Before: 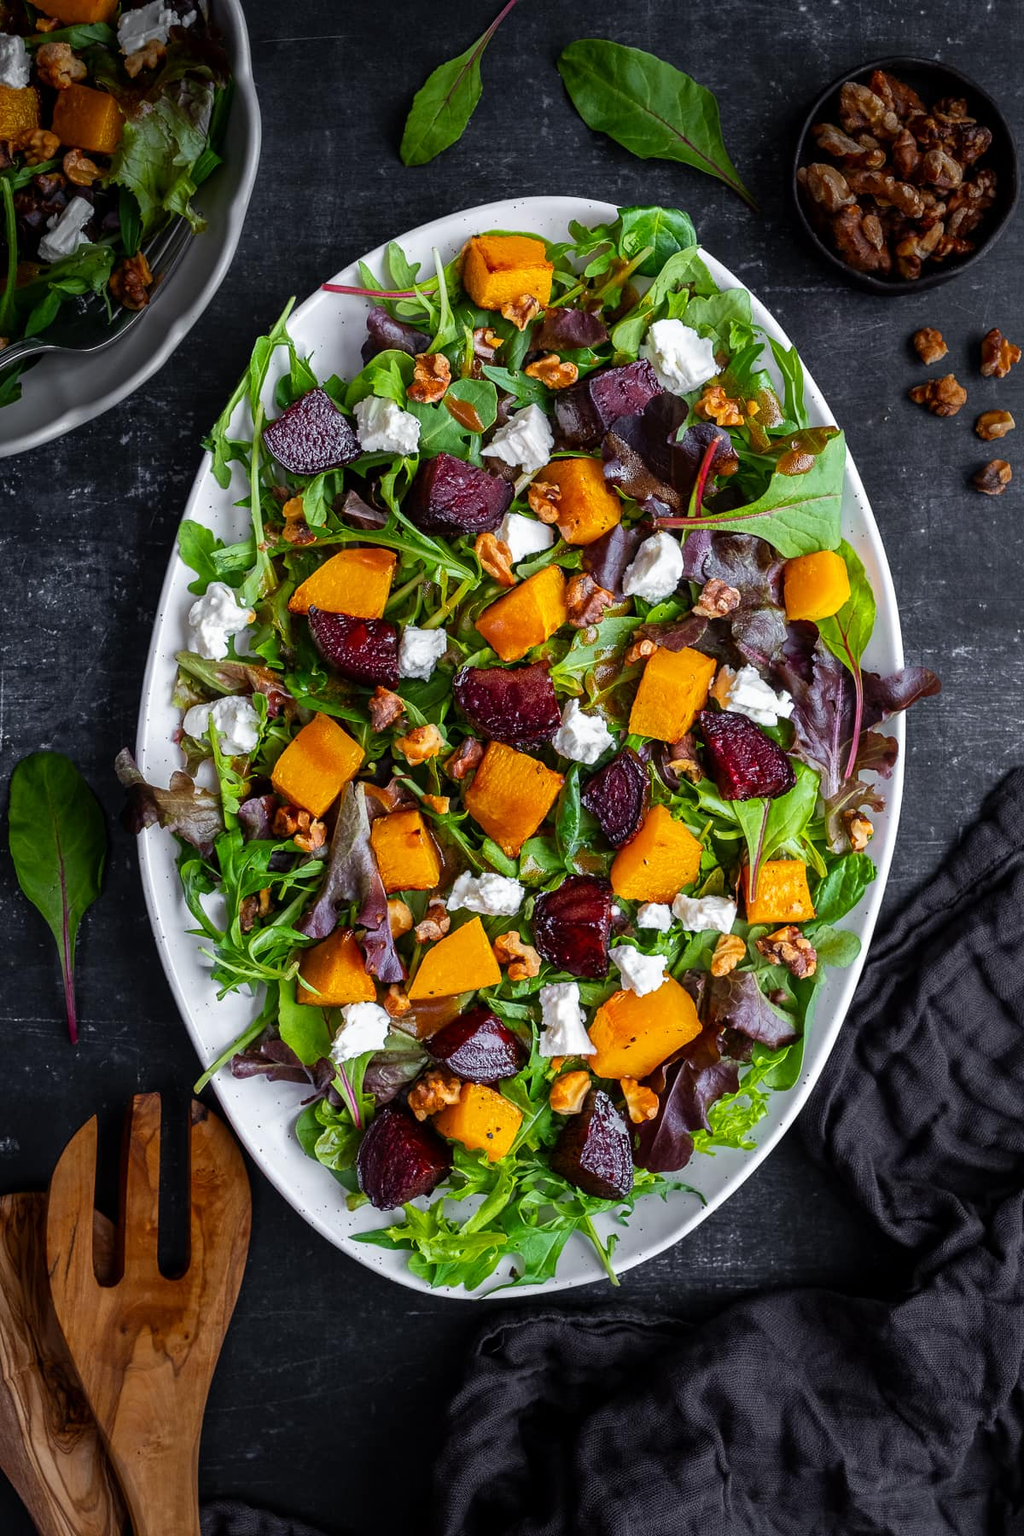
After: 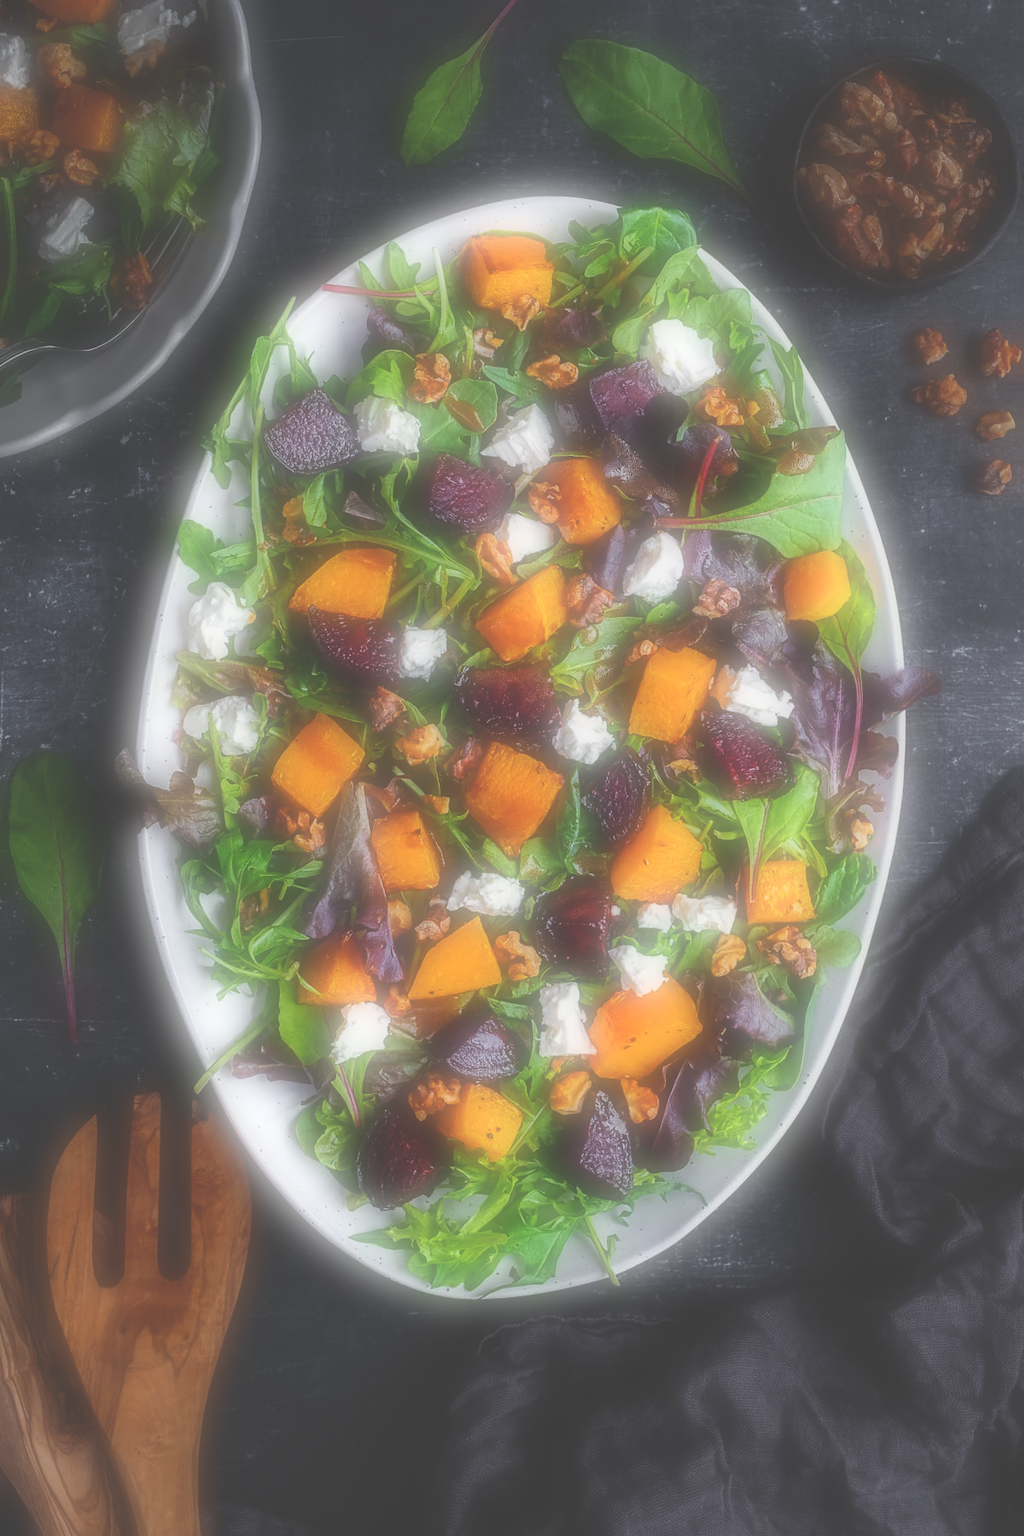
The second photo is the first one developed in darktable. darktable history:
soften: on, module defaults
exposure: black level correction -0.041, exposure 0.064 EV, compensate highlight preservation false
bloom: size 5%, threshold 95%, strength 15%
